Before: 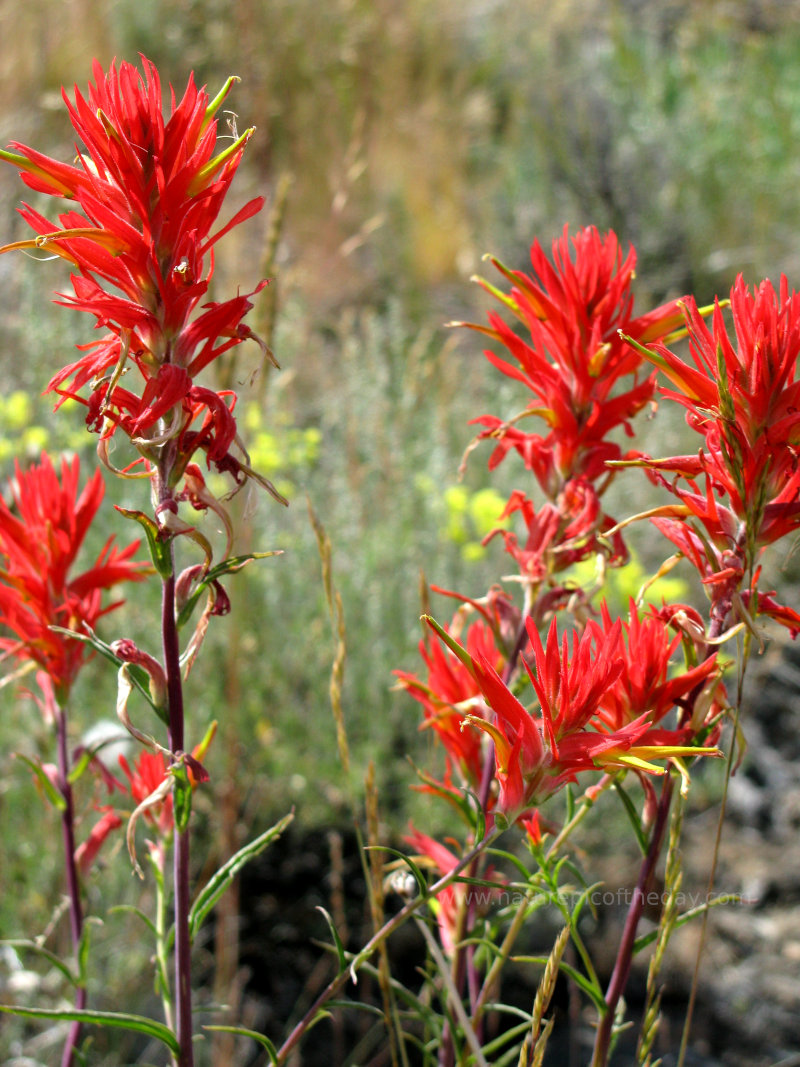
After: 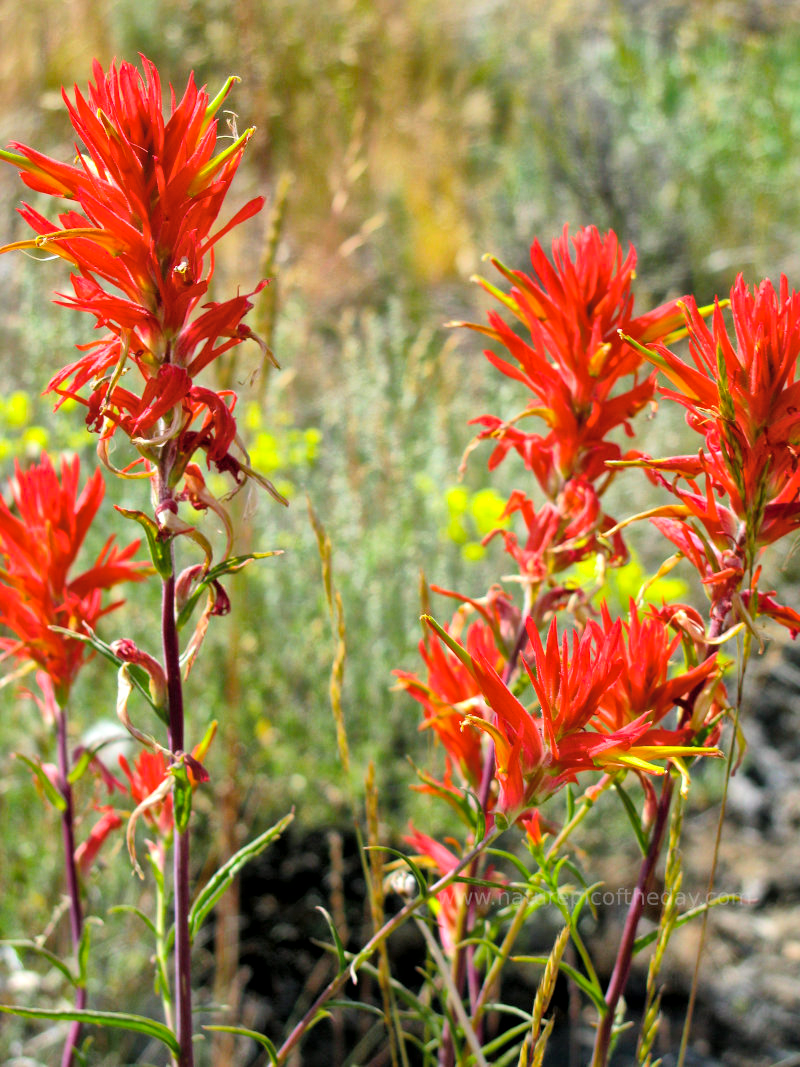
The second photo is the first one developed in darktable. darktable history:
color balance rgb: perceptual saturation grading › global saturation 25%, global vibrance 20%
exposure: exposure -0.048 EV, compensate highlight preservation false
global tonemap: drago (1, 100), detail 1
